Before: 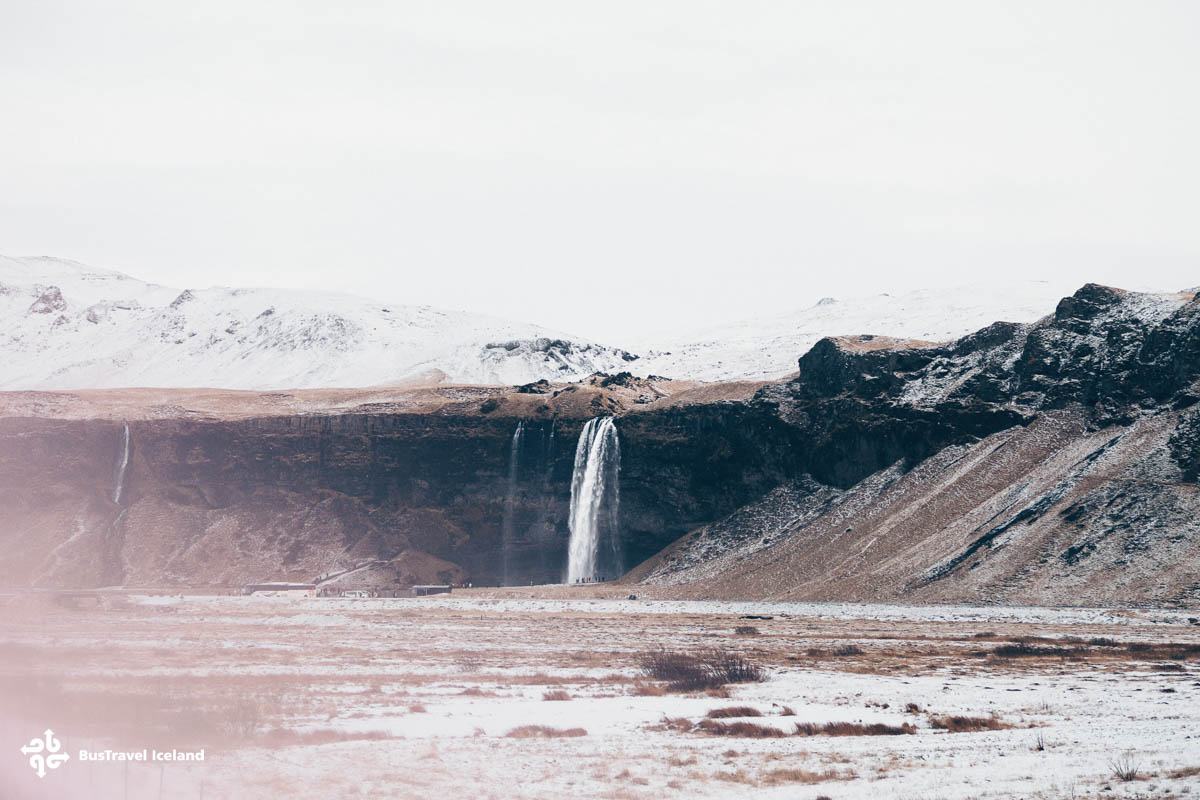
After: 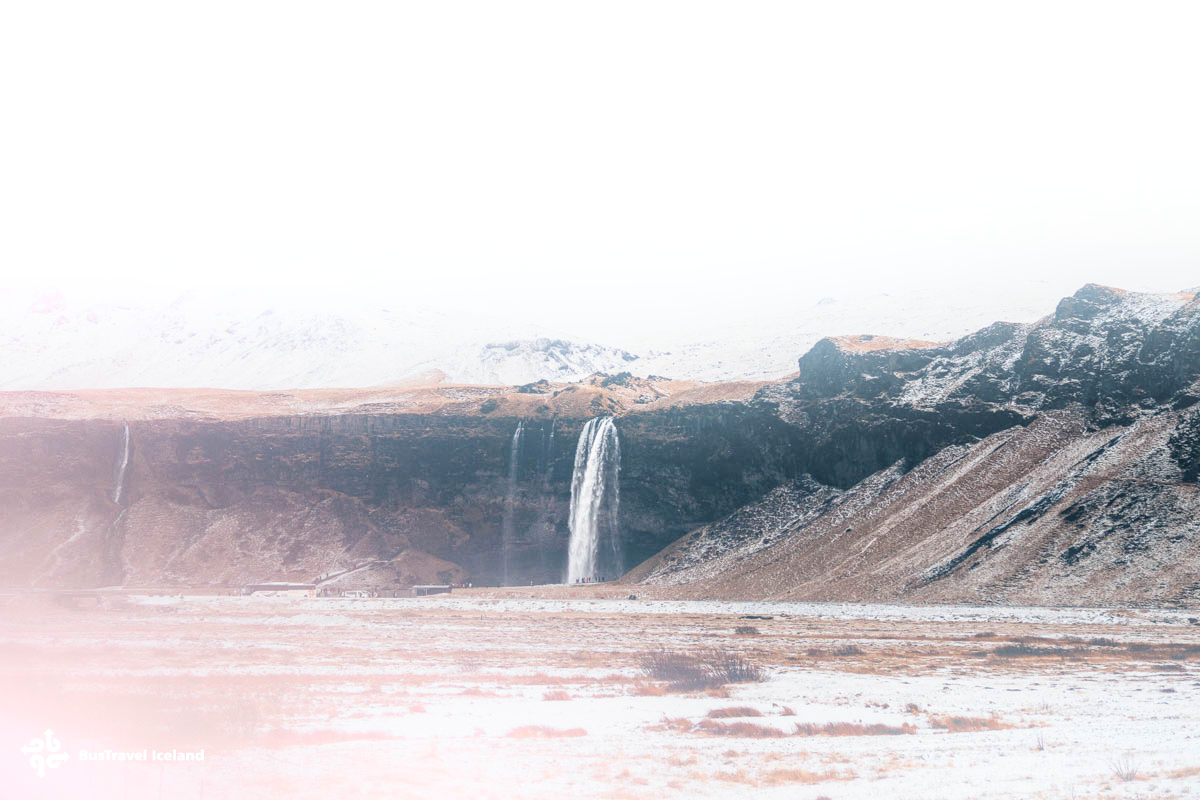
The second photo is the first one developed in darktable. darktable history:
bloom: on, module defaults
local contrast: on, module defaults
